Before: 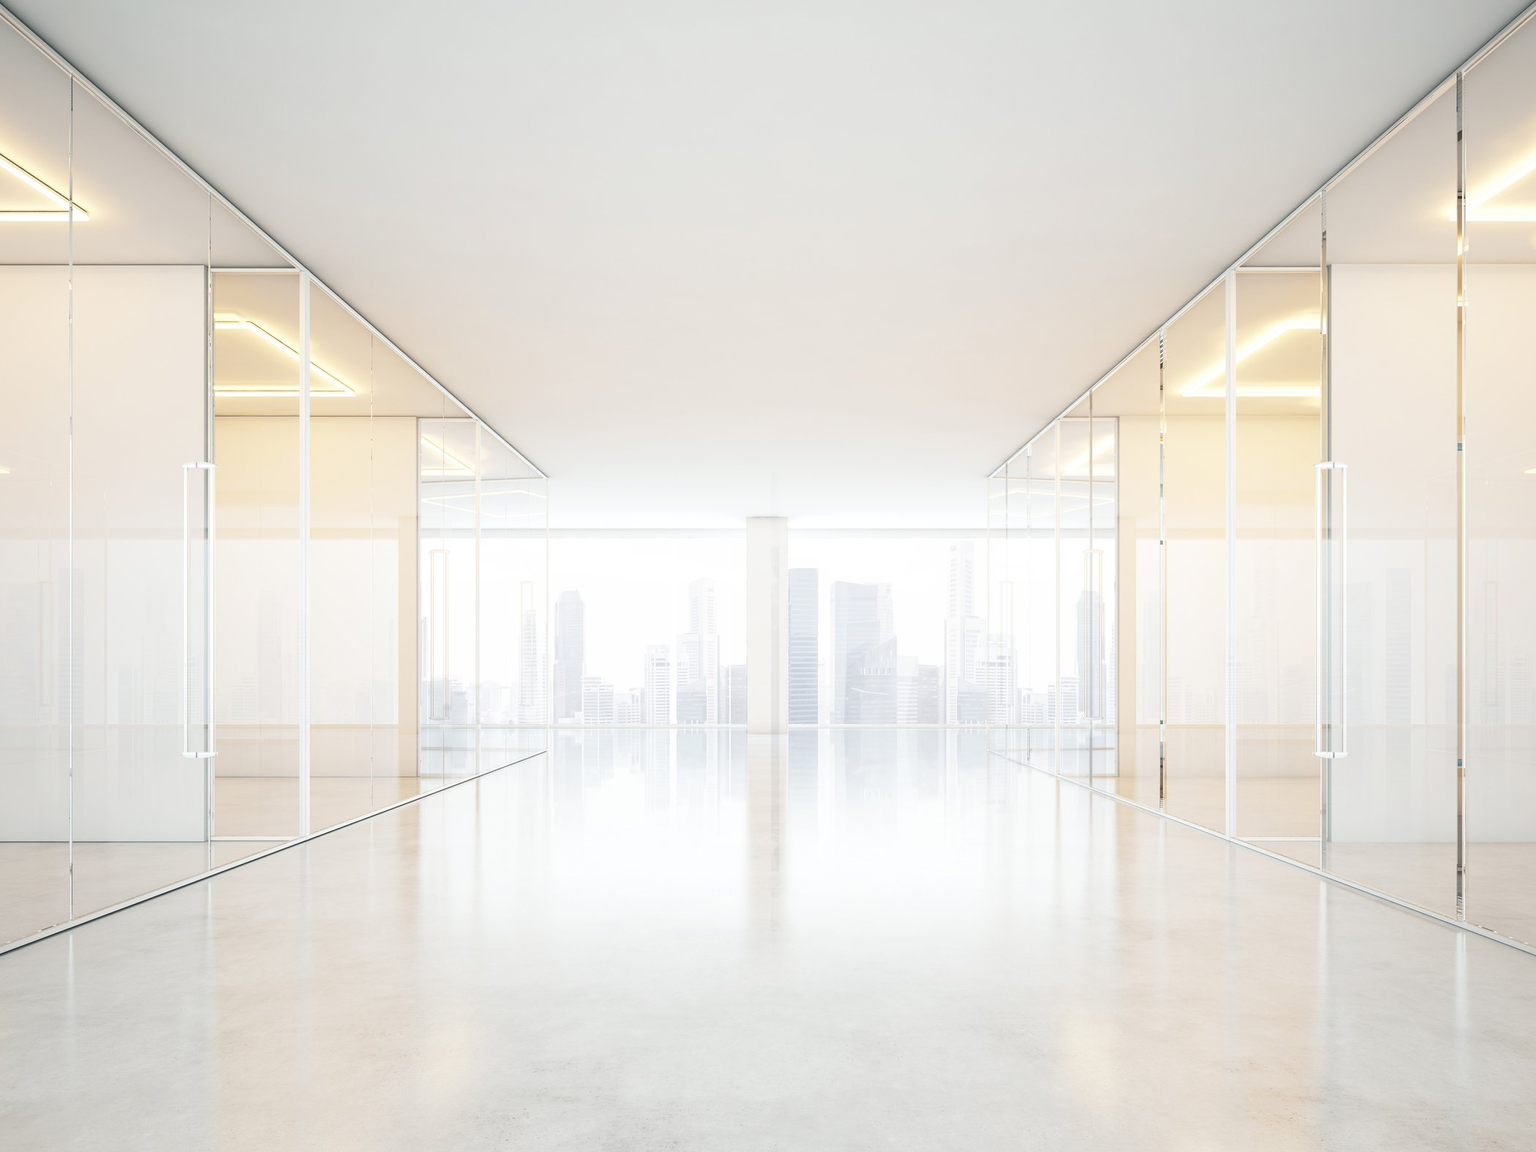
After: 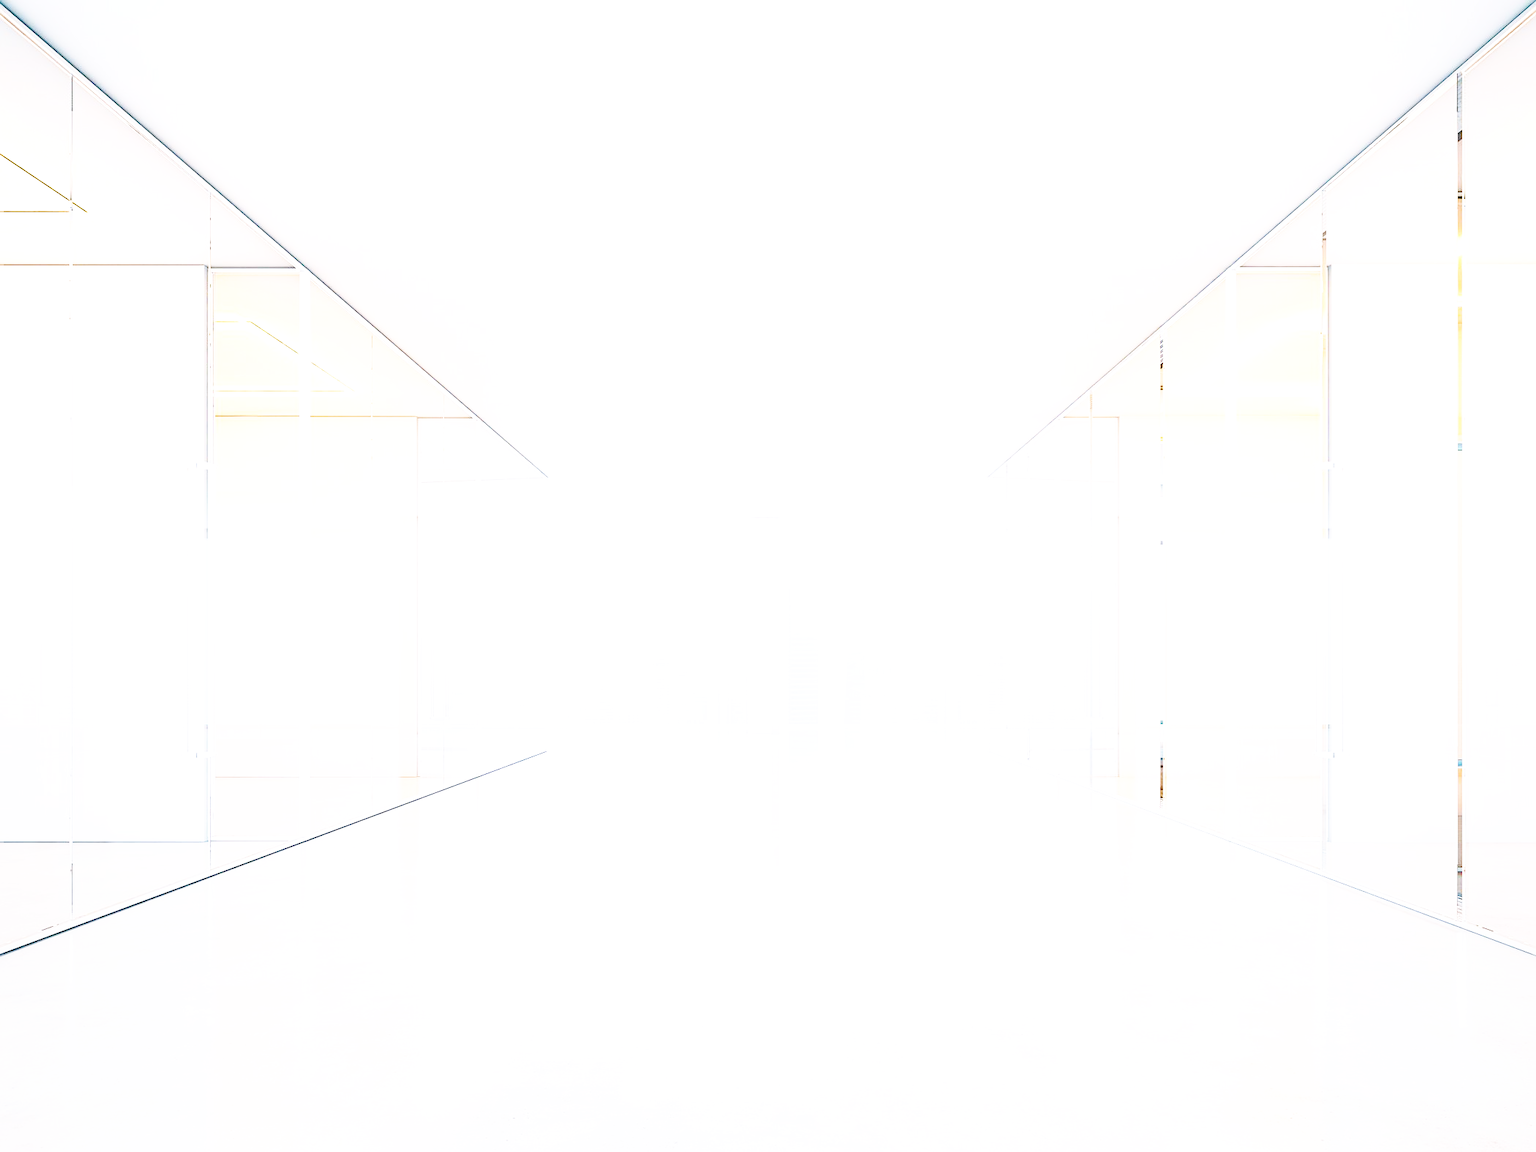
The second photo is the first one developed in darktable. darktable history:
color balance rgb: power › luminance 1.723%, highlights gain › chroma 1.345%, highlights gain › hue 55.01°, perceptual saturation grading › global saturation 17.869%, perceptual brilliance grading › global brilliance 10.137%, perceptual brilliance grading › shadows 14.518%, global vibrance 50.661%
sharpen: on, module defaults
base curve: curves: ch0 [(0, 0) (0.007, 0.004) (0.027, 0.03) (0.046, 0.07) (0.207, 0.54) (0.442, 0.872) (0.673, 0.972) (1, 1)], preserve colors none
exposure: black level correction 0.005, exposure 0.015 EV, compensate exposure bias true, compensate highlight preservation false
local contrast: on, module defaults
velvia: on, module defaults
color calibration: illuminant as shot in camera, x 0.358, y 0.373, temperature 4628.91 K, saturation algorithm version 1 (2020)
